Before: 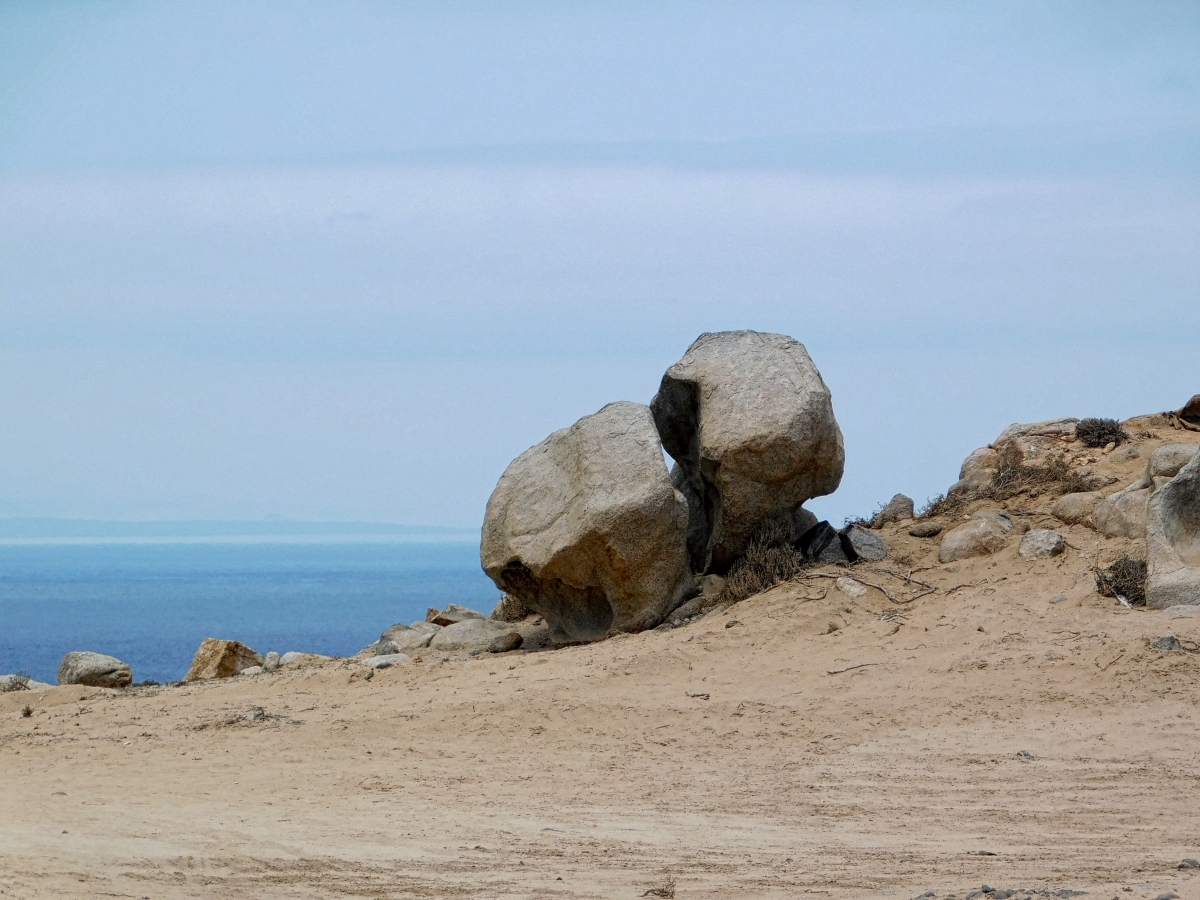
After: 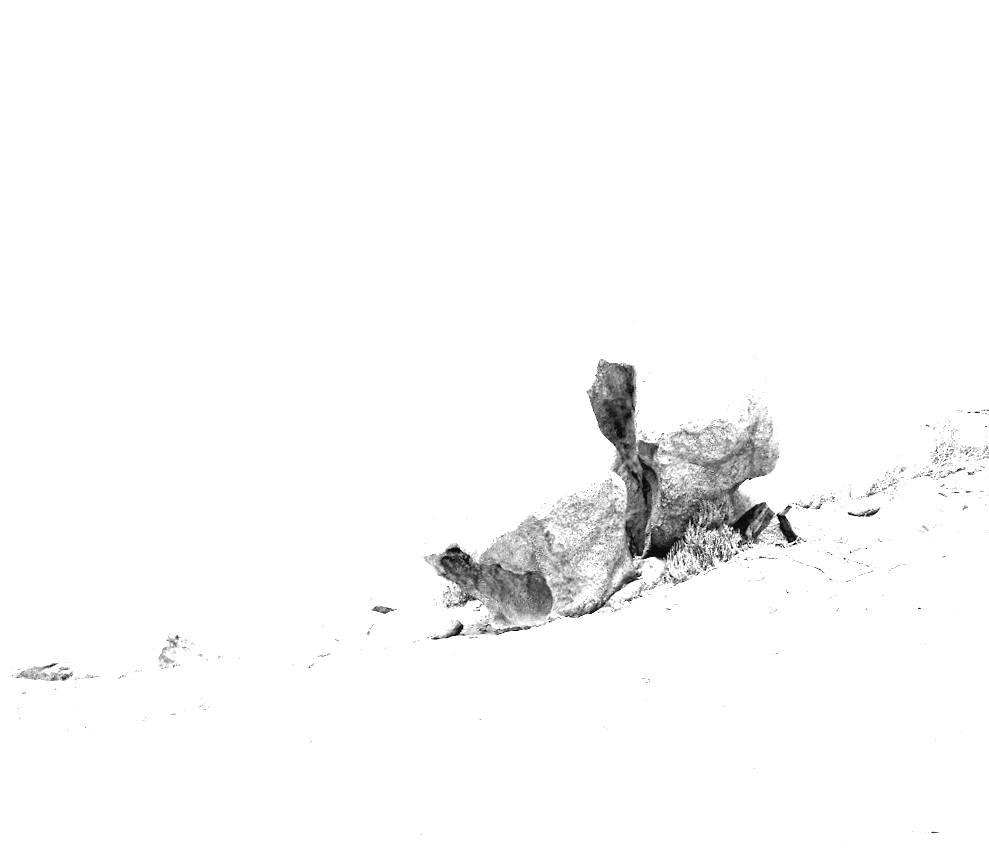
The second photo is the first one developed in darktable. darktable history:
exposure: black level correction 0, exposure 4 EV, compensate exposure bias true, compensate highlight preservation false
crop and rotate: angle 1°, left 4.281%, top 0.642%, right 11.383%, bottom 2.486%
monochrome: size 3.1
